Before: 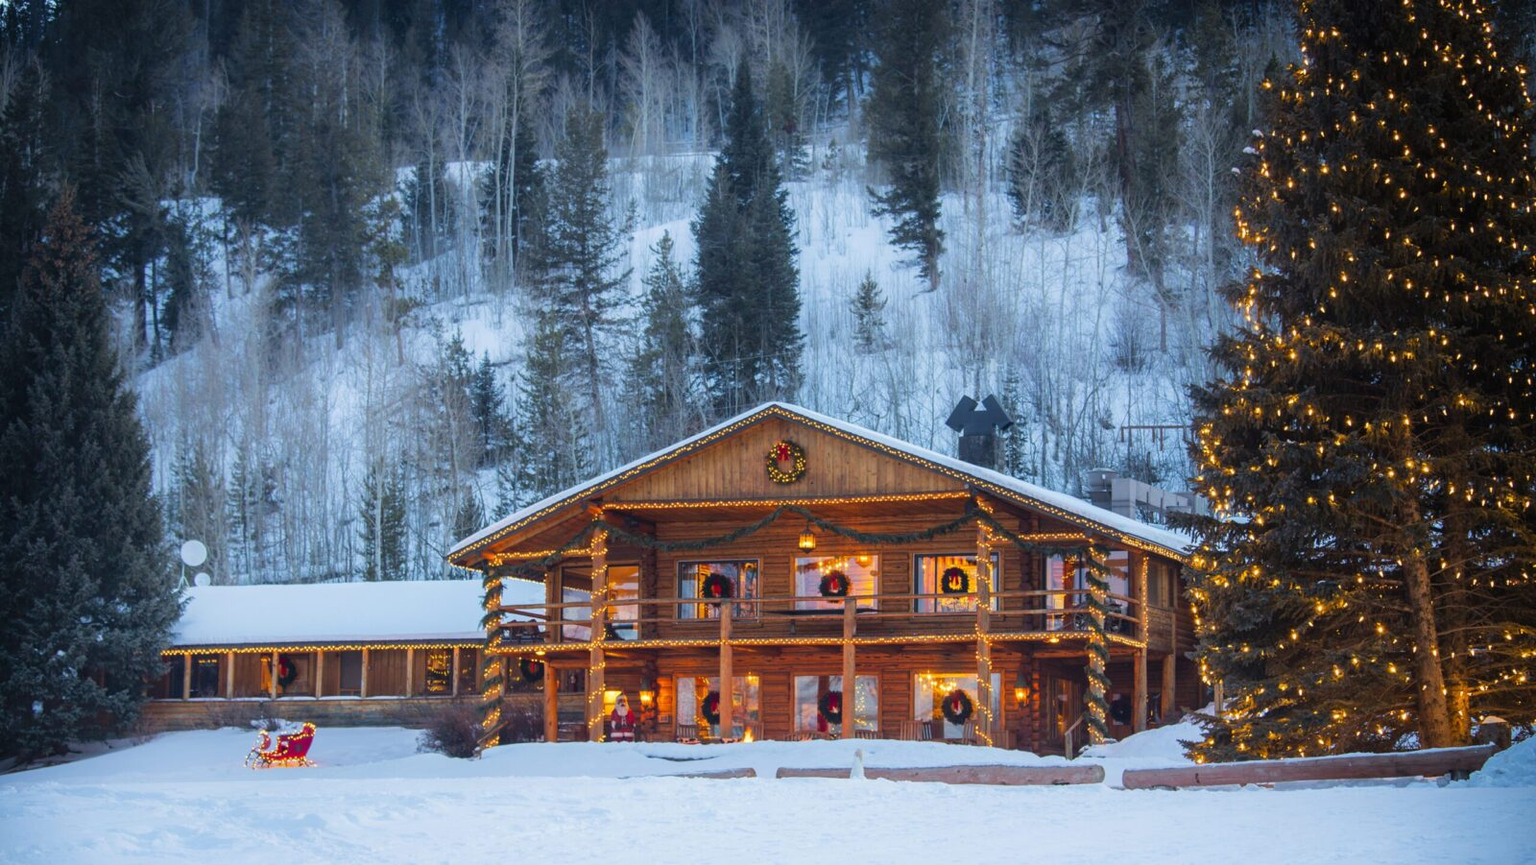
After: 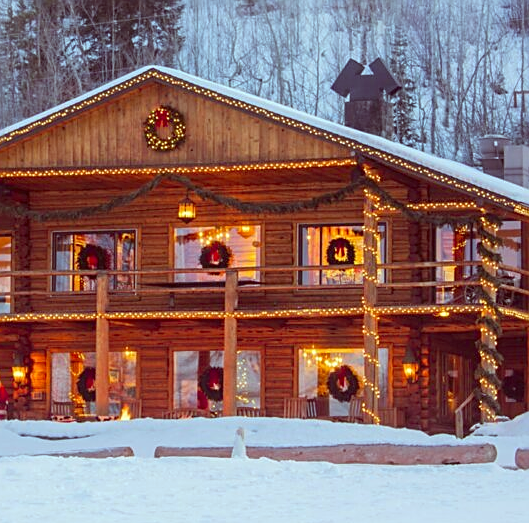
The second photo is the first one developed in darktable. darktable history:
sharpen: on, module defaults
crop: left 40.915%, top 39.18%, right 26.013%, bottom 2.743%
color correction: highlights a* -7.2, highlights b* -0.144, shadows a* 20.73, shadows b* 11.92
